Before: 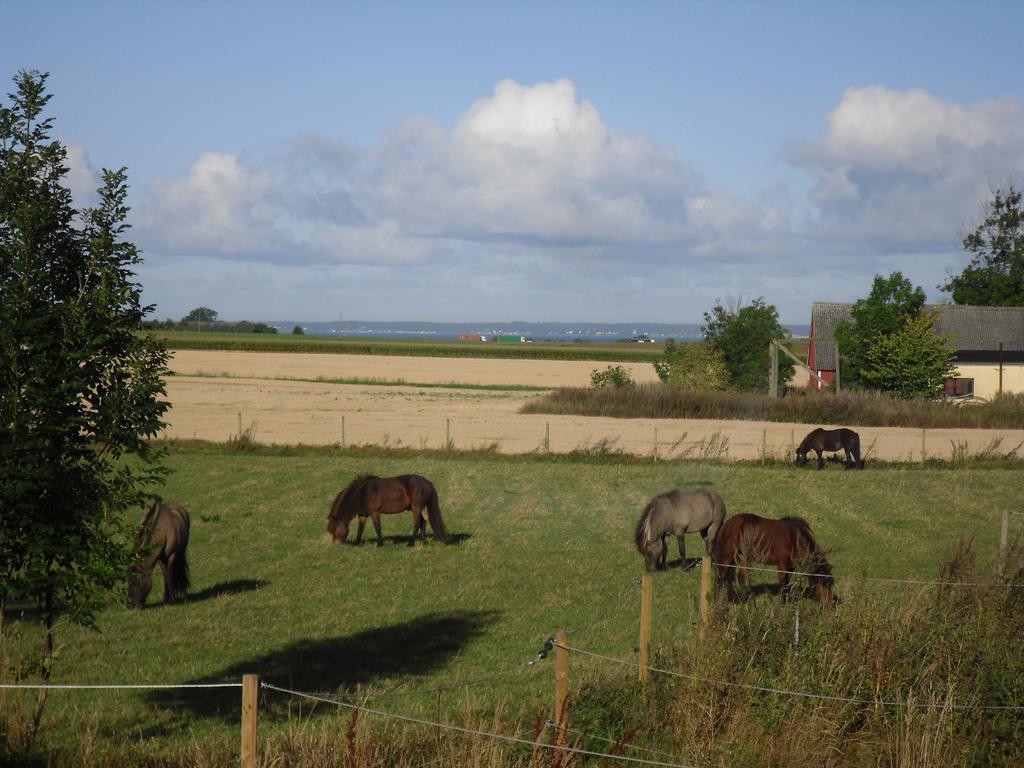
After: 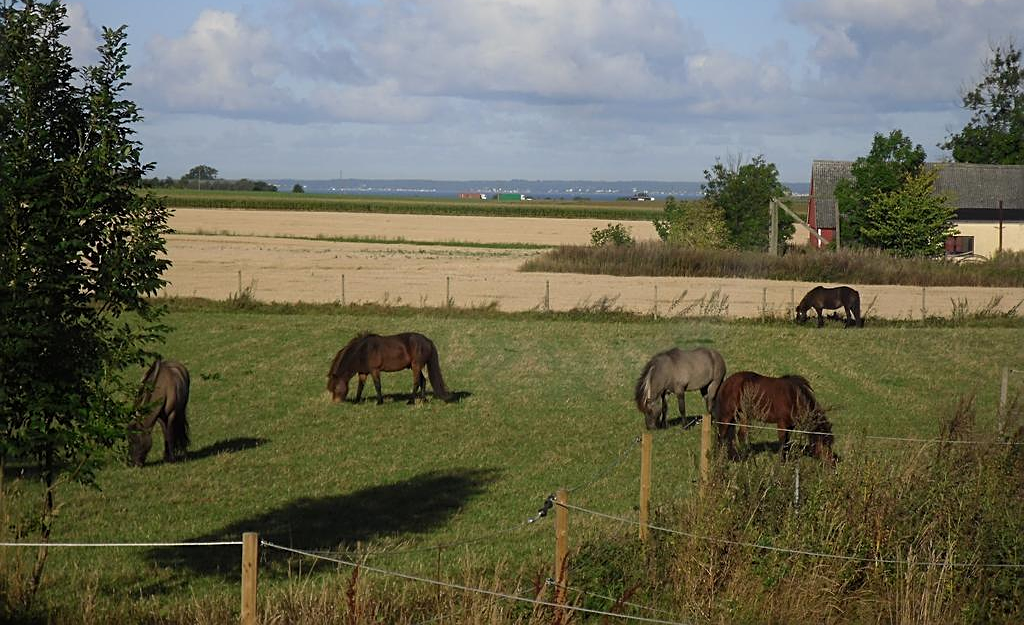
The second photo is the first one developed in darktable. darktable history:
sharpen: on, module defaults
crop and rotate: top 18.507%
